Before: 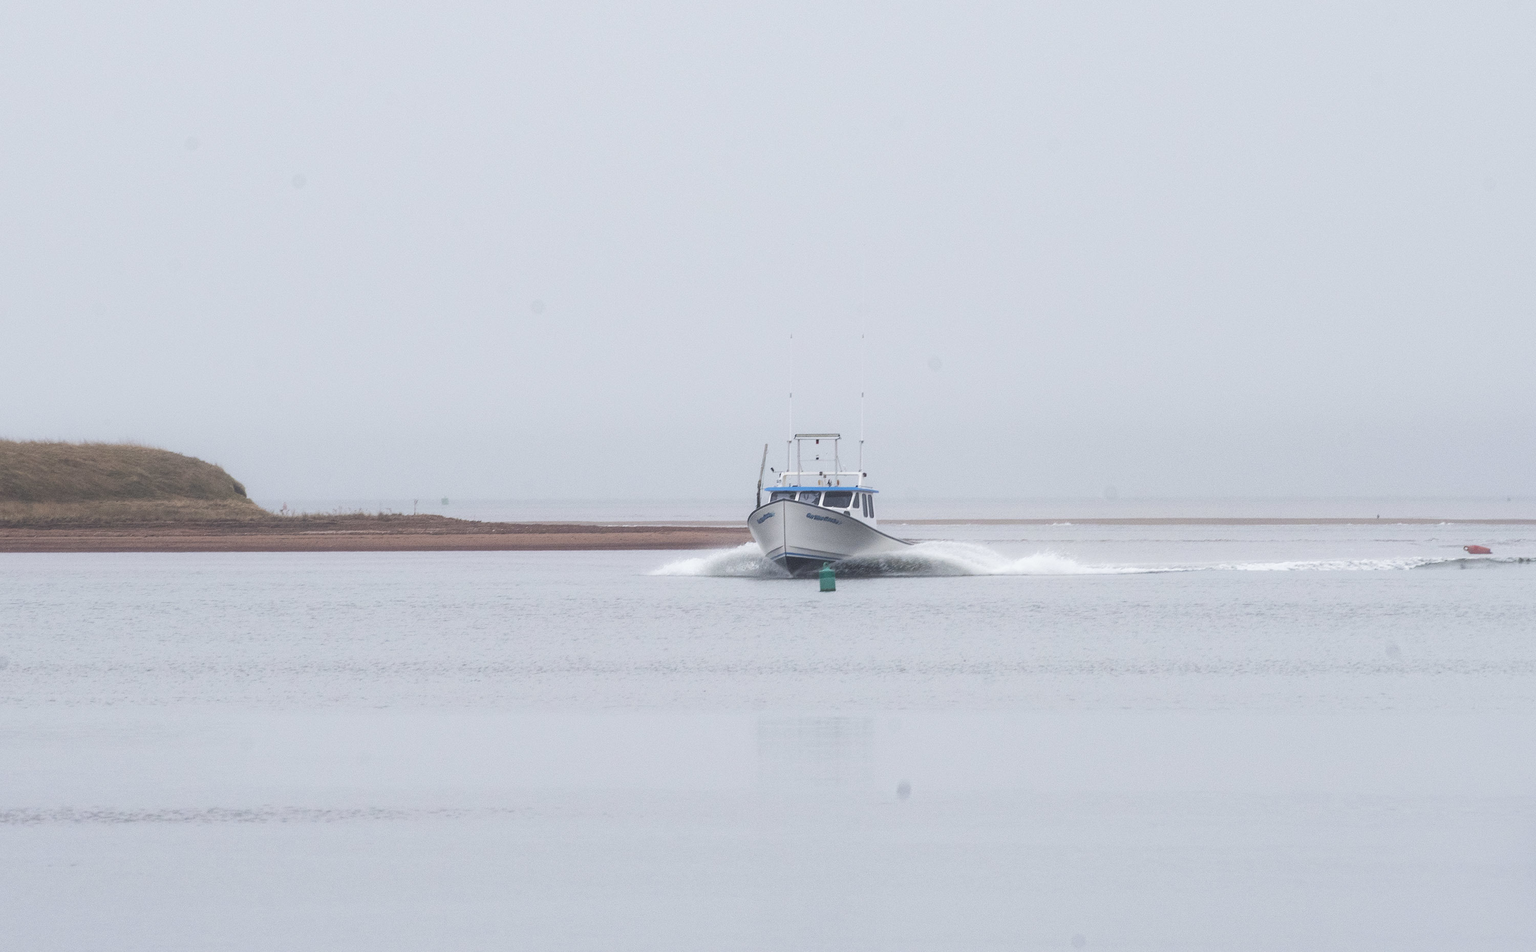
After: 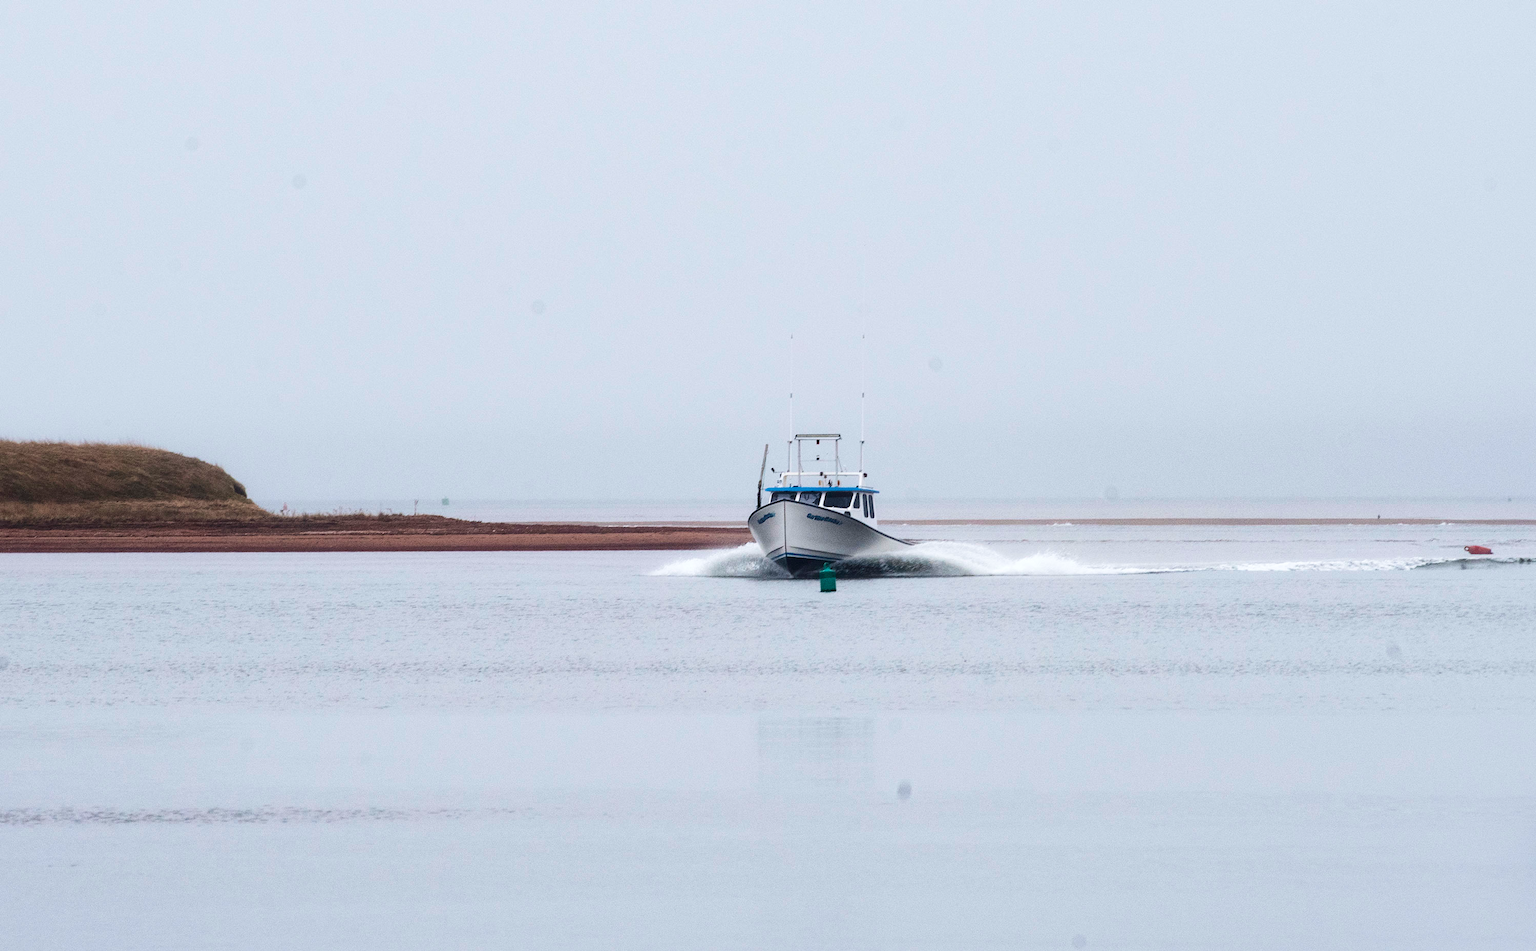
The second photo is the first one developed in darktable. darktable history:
velvia: on, module defaults
contrast brightness saturation: contrast 0.243, brightness -0.221, saturation 0.139
local contrast: mode bilateral grid, contrast 19, coarseness 51, detail 119%, midtone range 0.2
